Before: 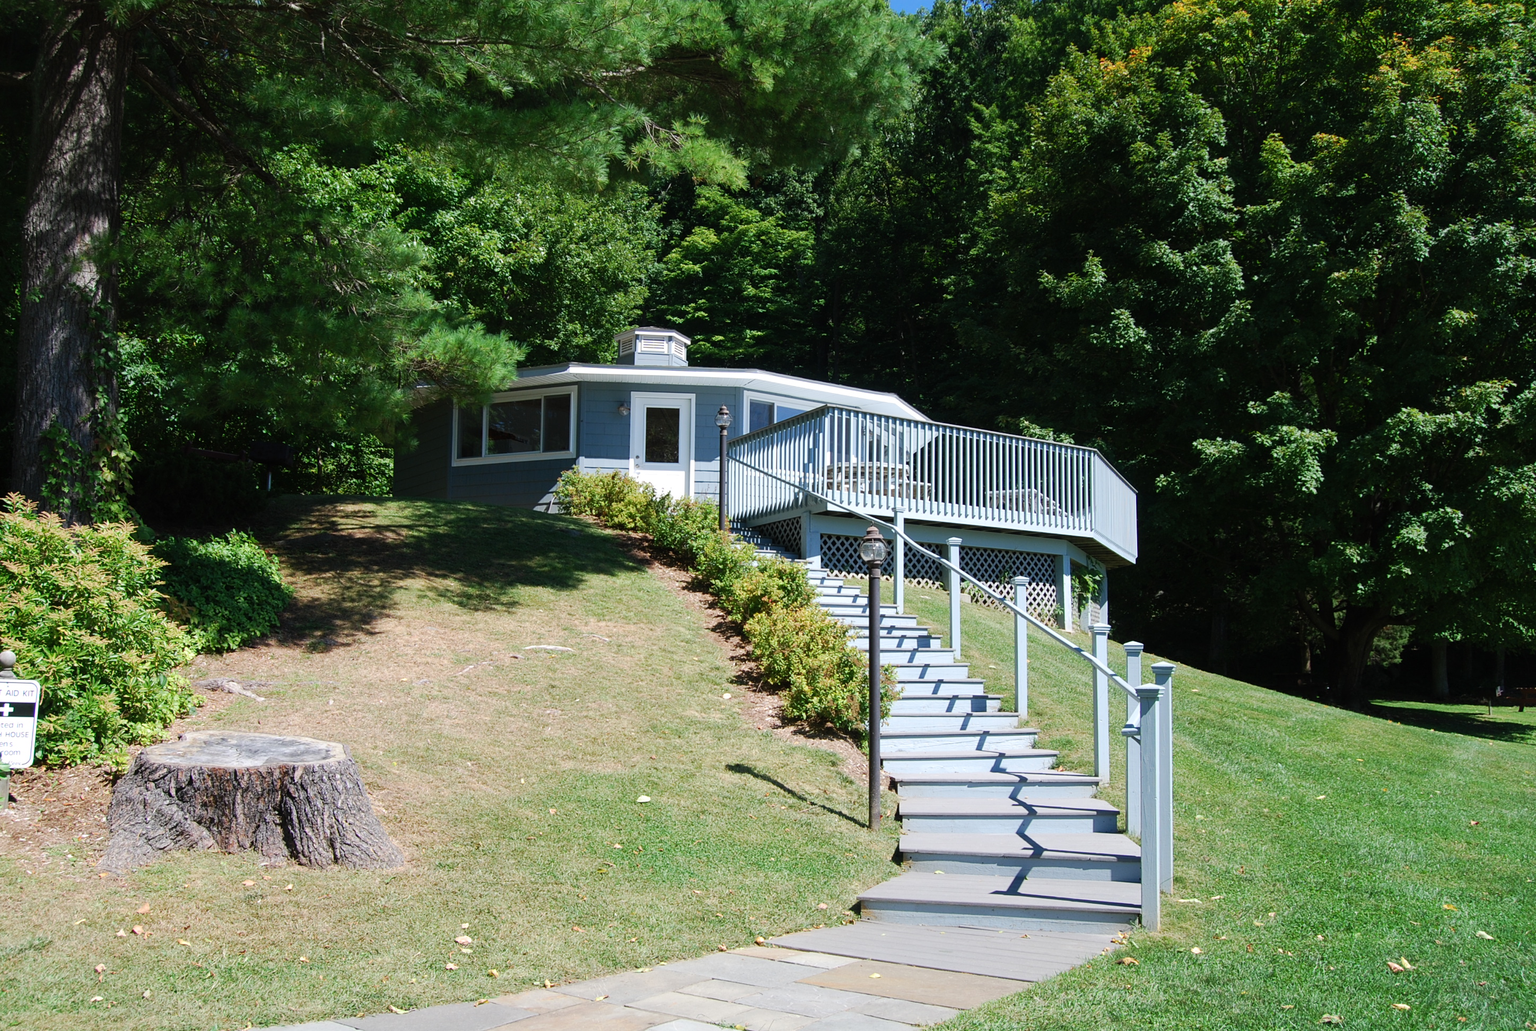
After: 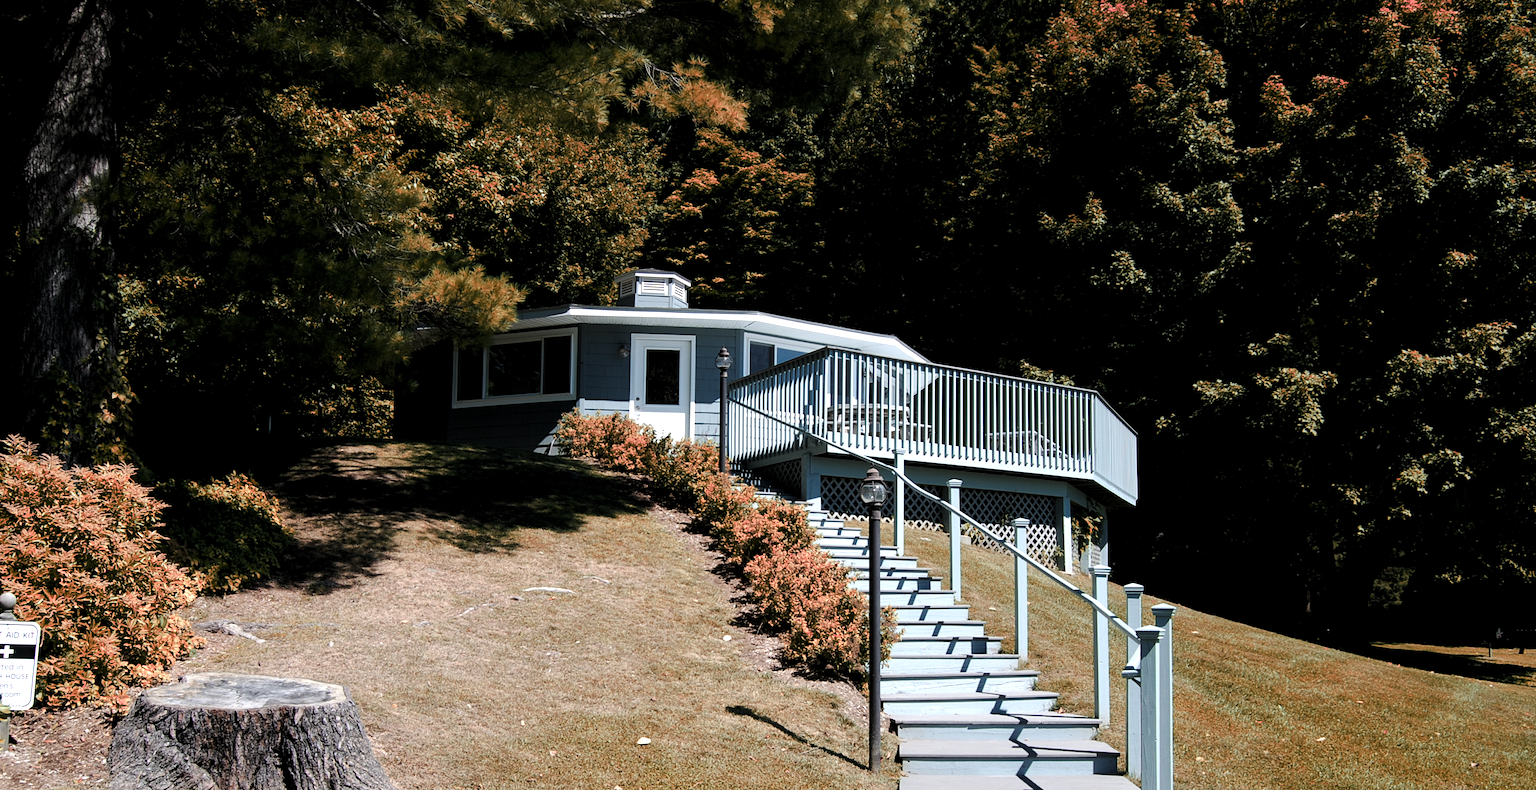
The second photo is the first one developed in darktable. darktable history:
color zones: curves: ch2 [(0, 0.488) (0.143, 0.417) (0.286, 0.212) (0.429, 0.179) (0.571, 0.154) (0.714, 0.415) (0.857, 0.495) (1, 0.488)]
levels: levels [0.101, 0.578, 0.953]
crop: top 5.667%, bottom 17.637%
